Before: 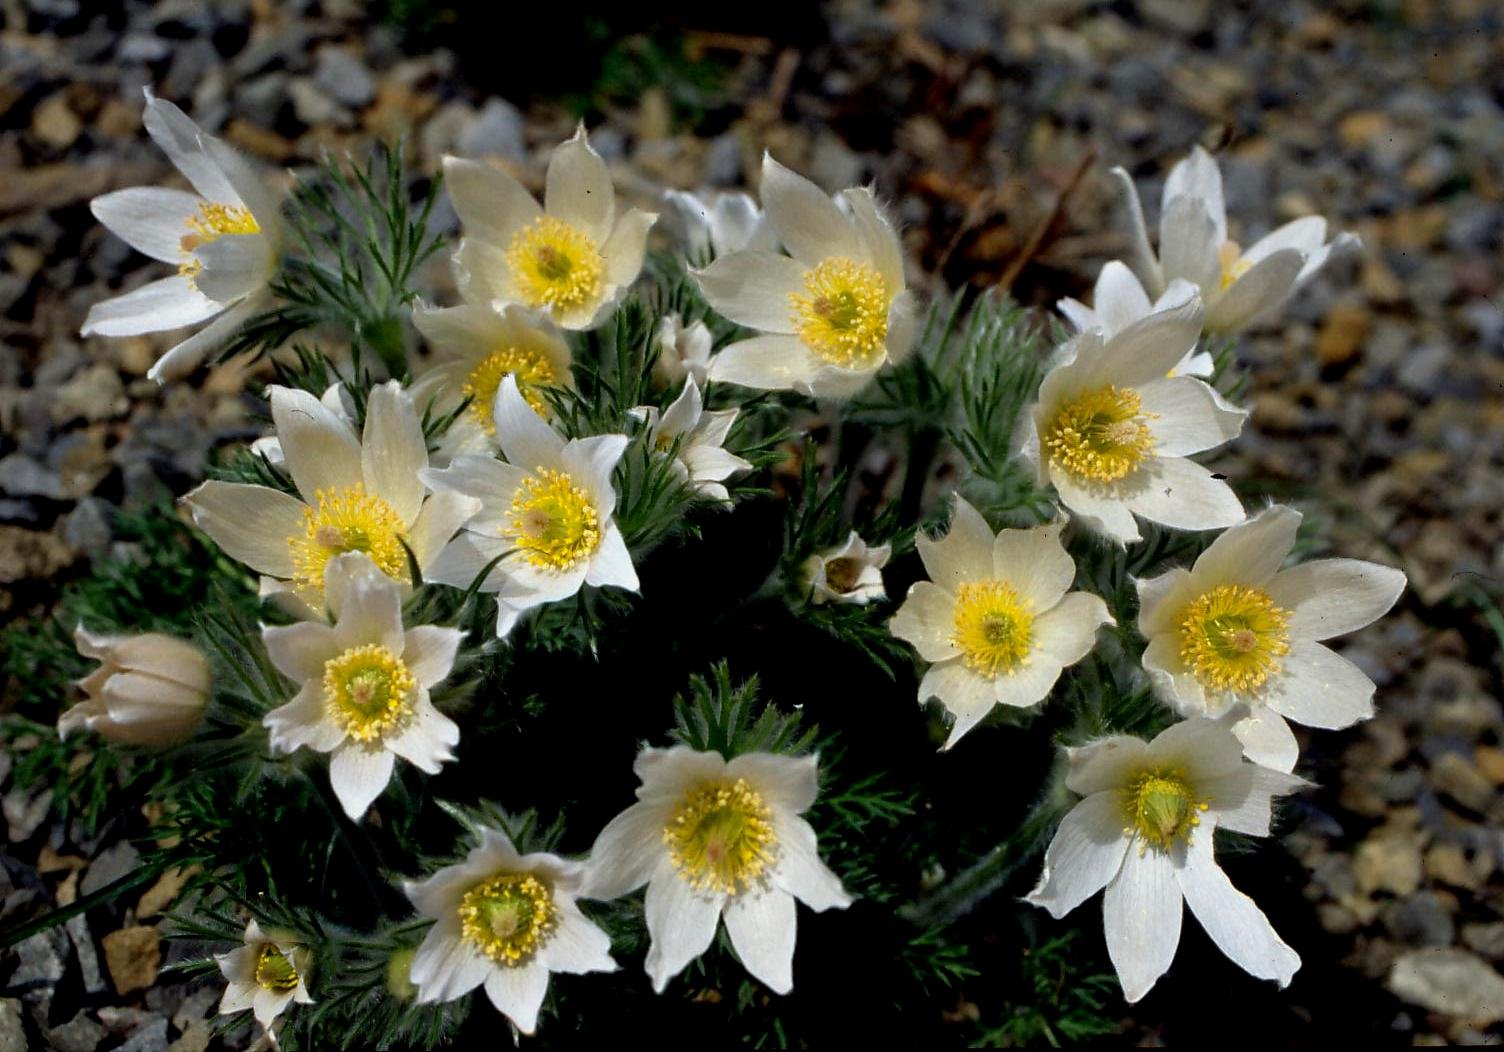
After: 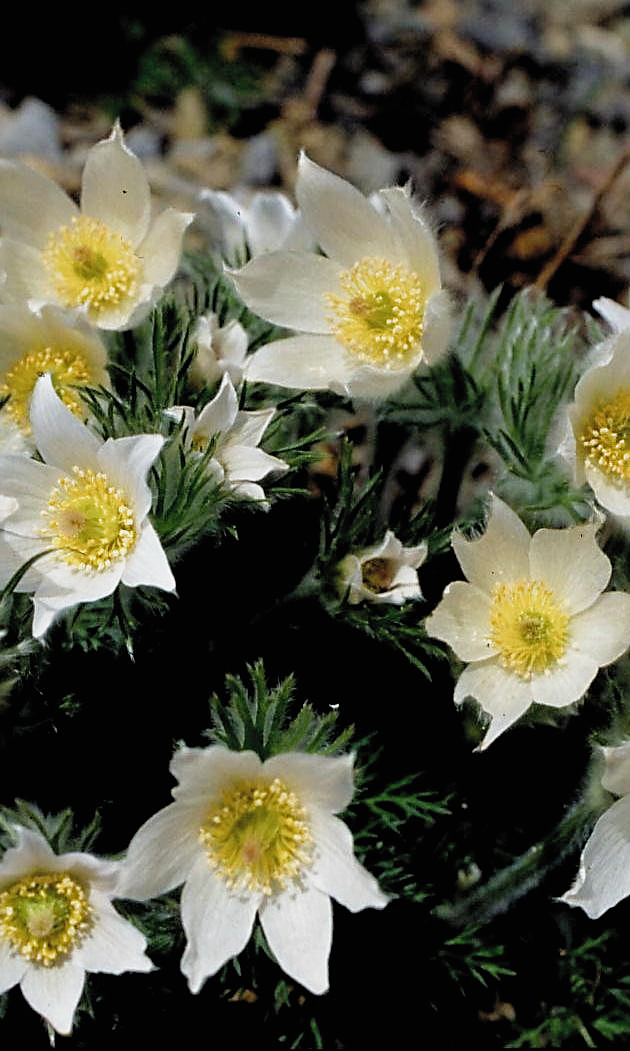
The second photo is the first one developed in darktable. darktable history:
sharpen: on, module defaults
crop: left 30.91%, right 27.186%
contrast brightness saturation: brightness 0.14
filmic rgb: black relative exposure -9.44 EV, white relative exposure 3.02 EV, threshold 3.04 EV, hardness 6.18, preserve chrominance no, color science v3 (2019), use custom middle-gray values true, enable highlight reconstruction true
